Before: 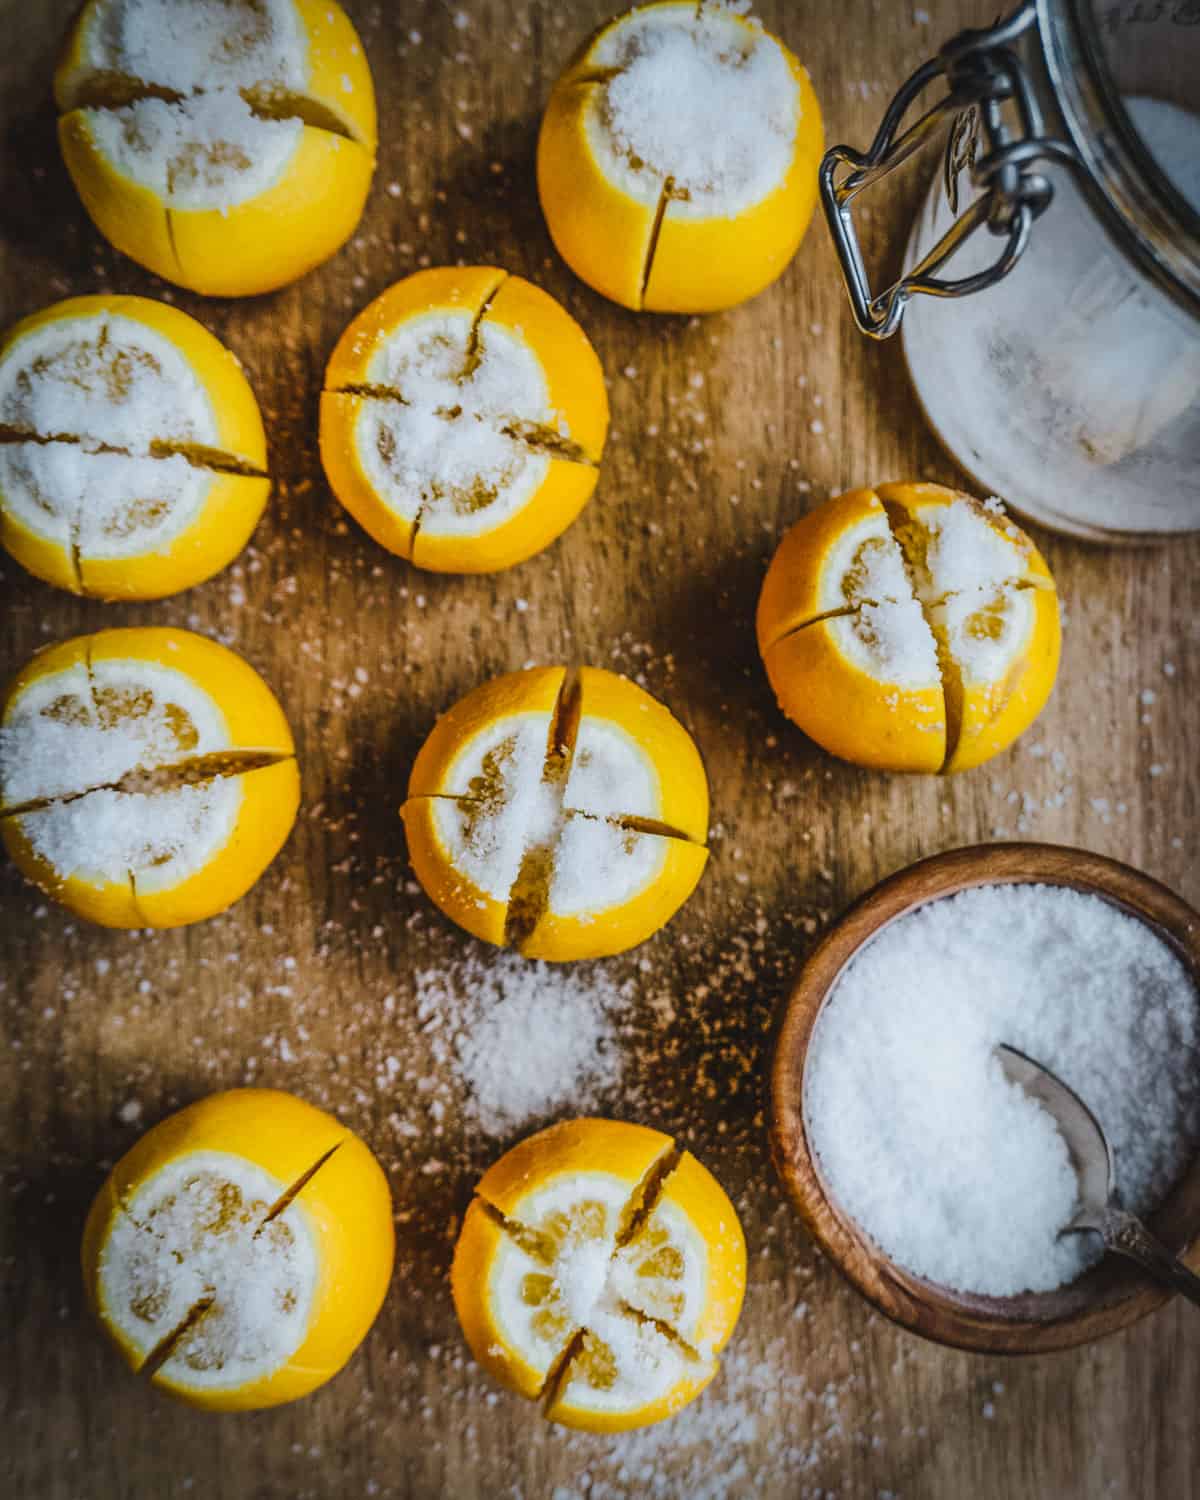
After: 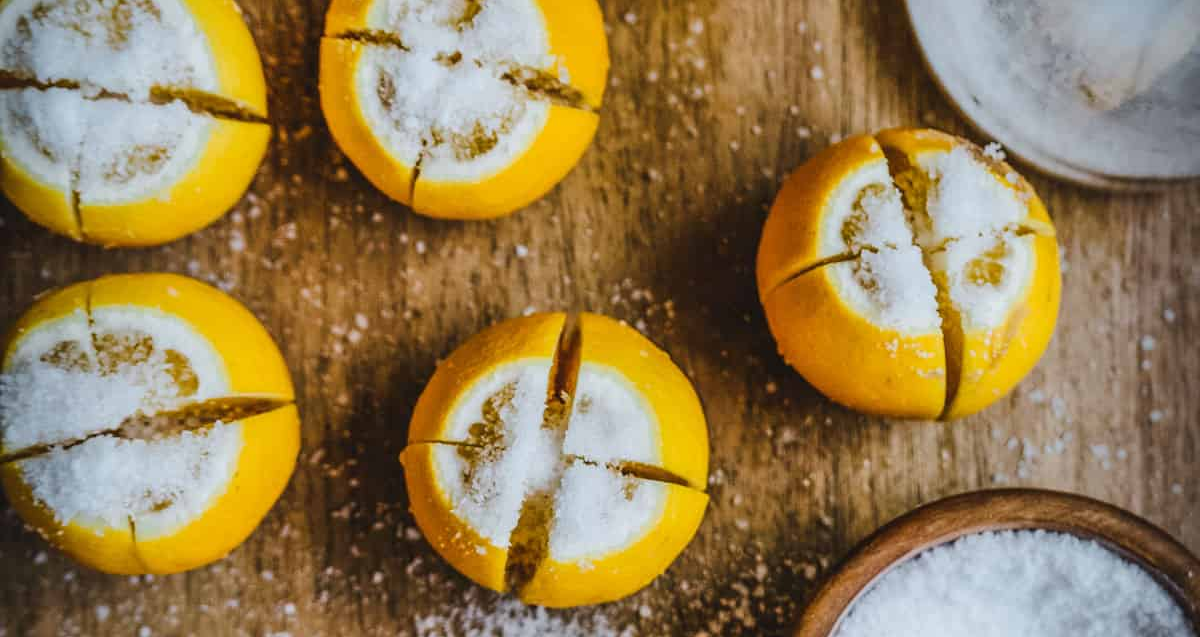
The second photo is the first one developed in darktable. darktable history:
crop and rotate: top 23.666%, bottom 33.848%
